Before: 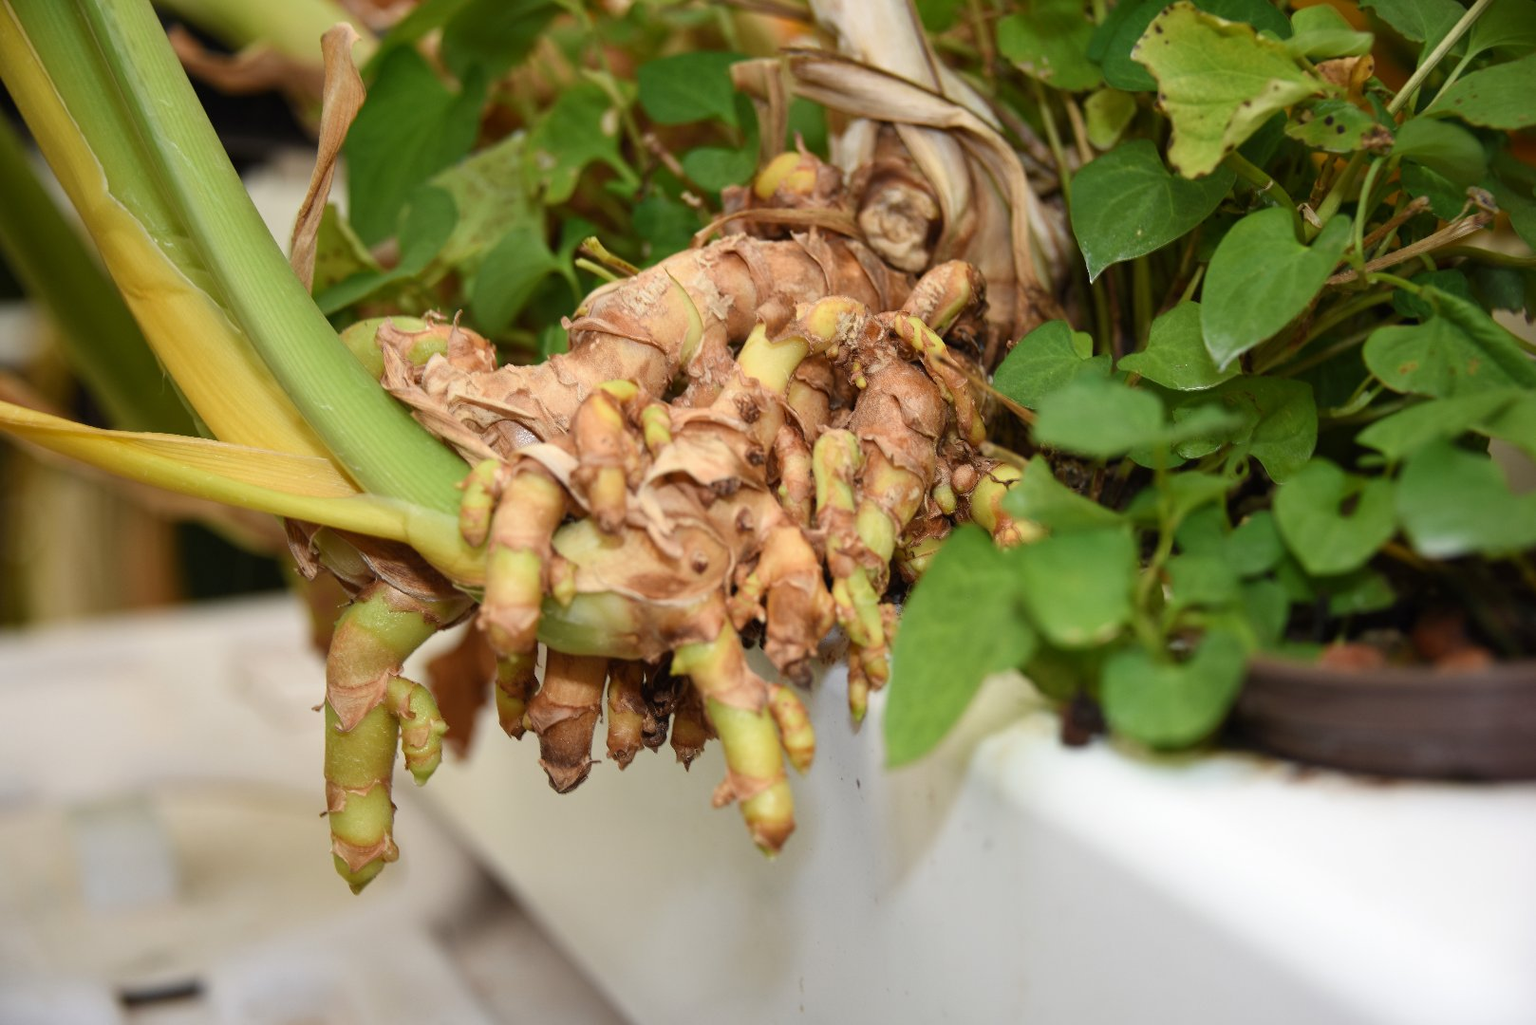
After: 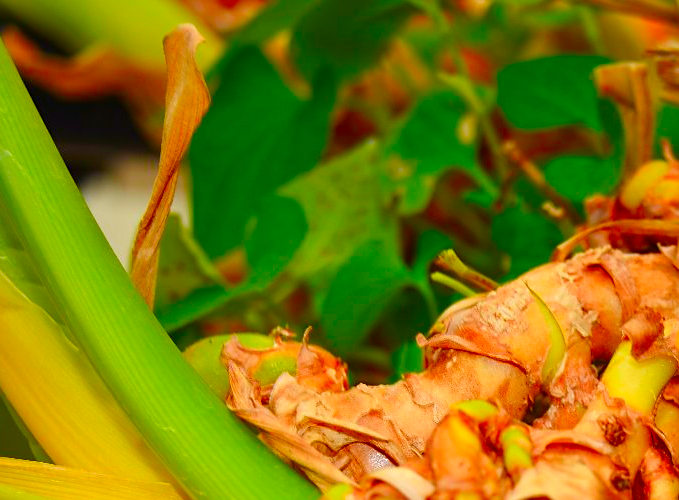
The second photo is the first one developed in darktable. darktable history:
crop and rotate: left 10.817%, top 0.062%, right 47.194%, bottom 53.626%
color correction: saturation 2.15
color balance rgb: perceptual saturation grading › global saturation 20%, perceptual saturation grading › highlights -25%, perceptual saturation grading › shadows 25%
sharpen: radius 1.458, amount 0.398, threshold 1.271
local contrast: mode bilateral grid, contrast 100, coarseness 100, detail 91%, midtone range 0.2
